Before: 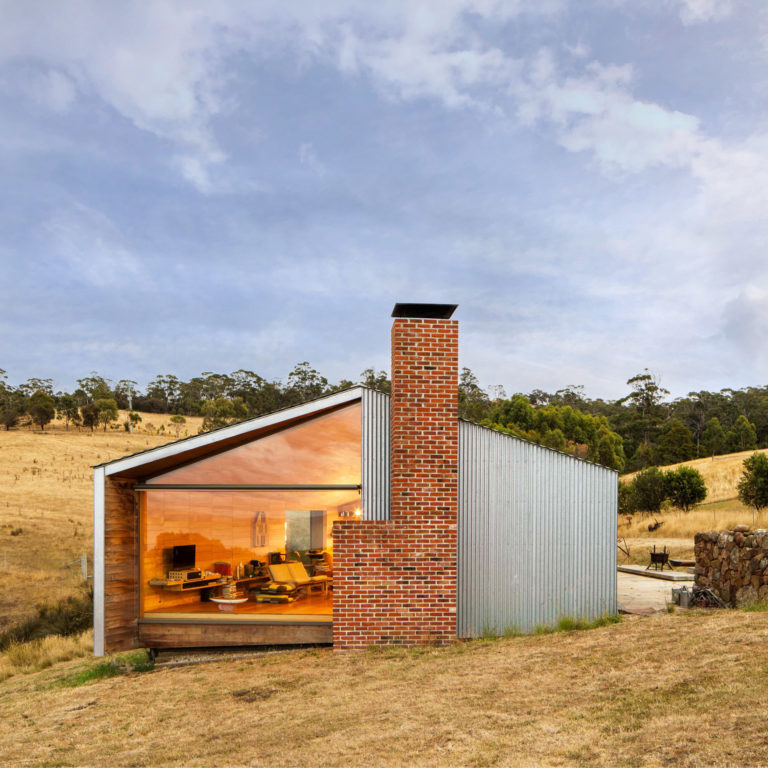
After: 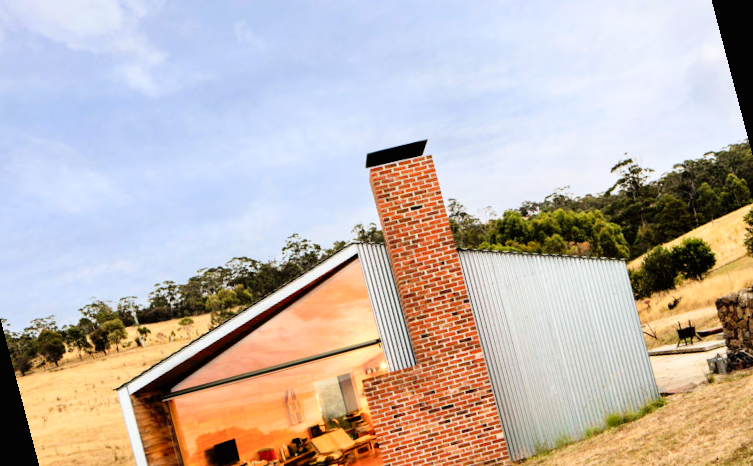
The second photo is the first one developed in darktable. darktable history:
rotate and perspective: rotation -14.8°, crop left 0.1, crop right 0.903, crop top 0.25, crop bottom 0.748
levels: levels [0, 0.43, 0.984]
filmic rgb: black relative exposure -5.42 EV, white relative exposure 2.85 EV, dynamic range scaling -37.73%, hardness 4, contrast 1.605, highlights saturation mix -0.93%
